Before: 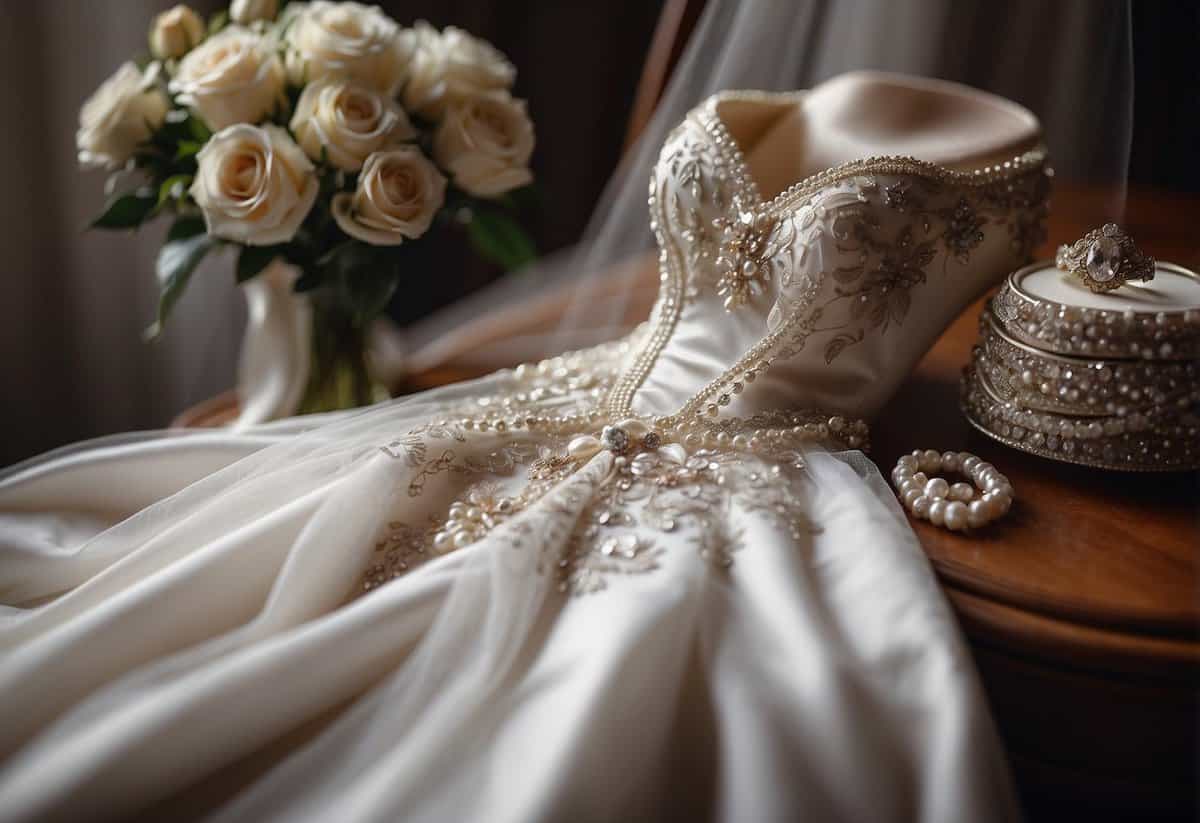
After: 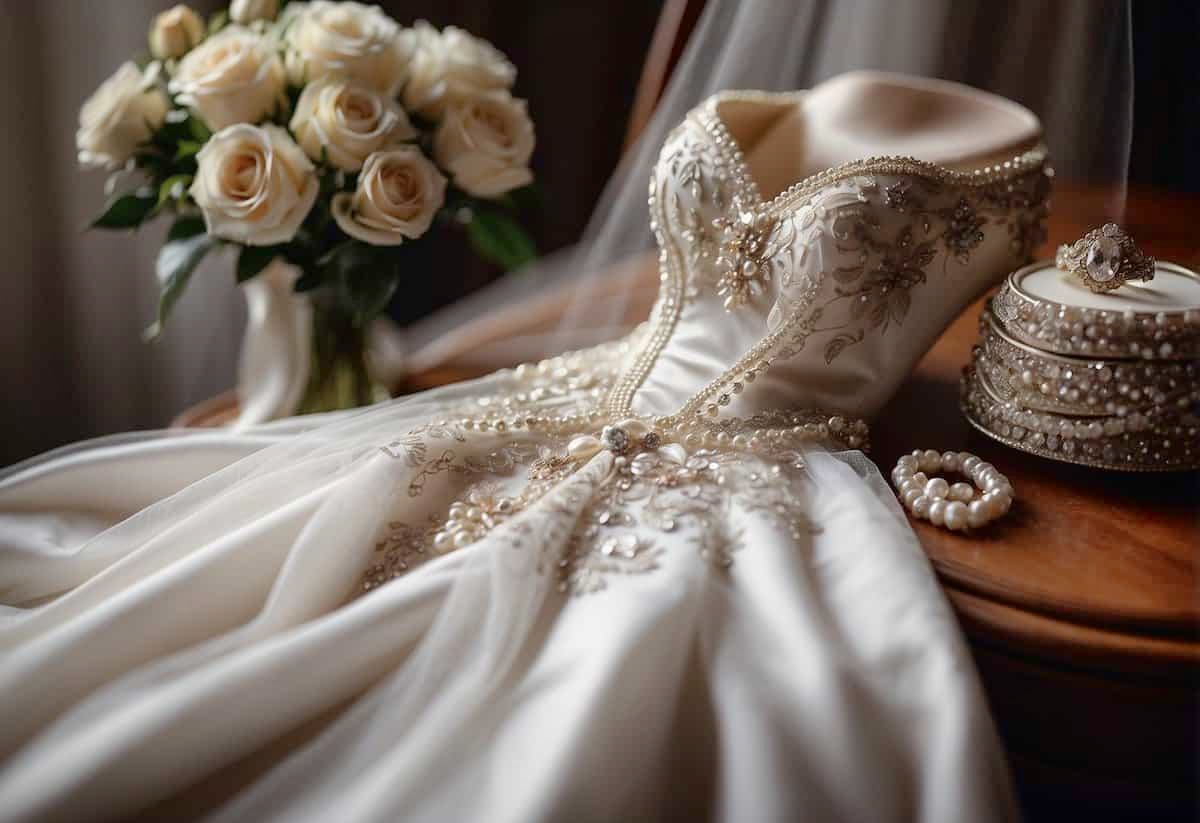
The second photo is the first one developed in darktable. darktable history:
tone curve: curves: ch0 [(0, 0) (0.004, 0.001) (0.133, 0.112) (0.325, 0.362) (0.832, 0.893) (1, 1)], color space Lab, independent channels, preserve colors none
shadows and highlights: on, module defaults
